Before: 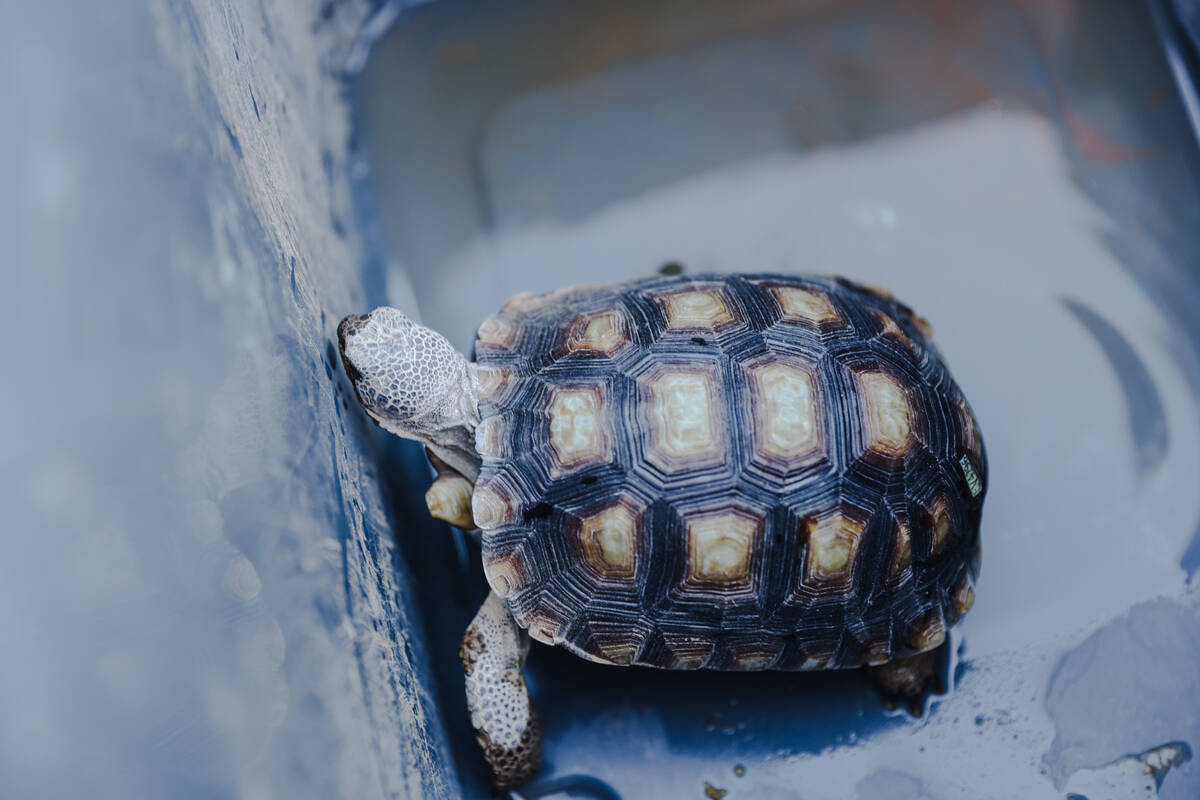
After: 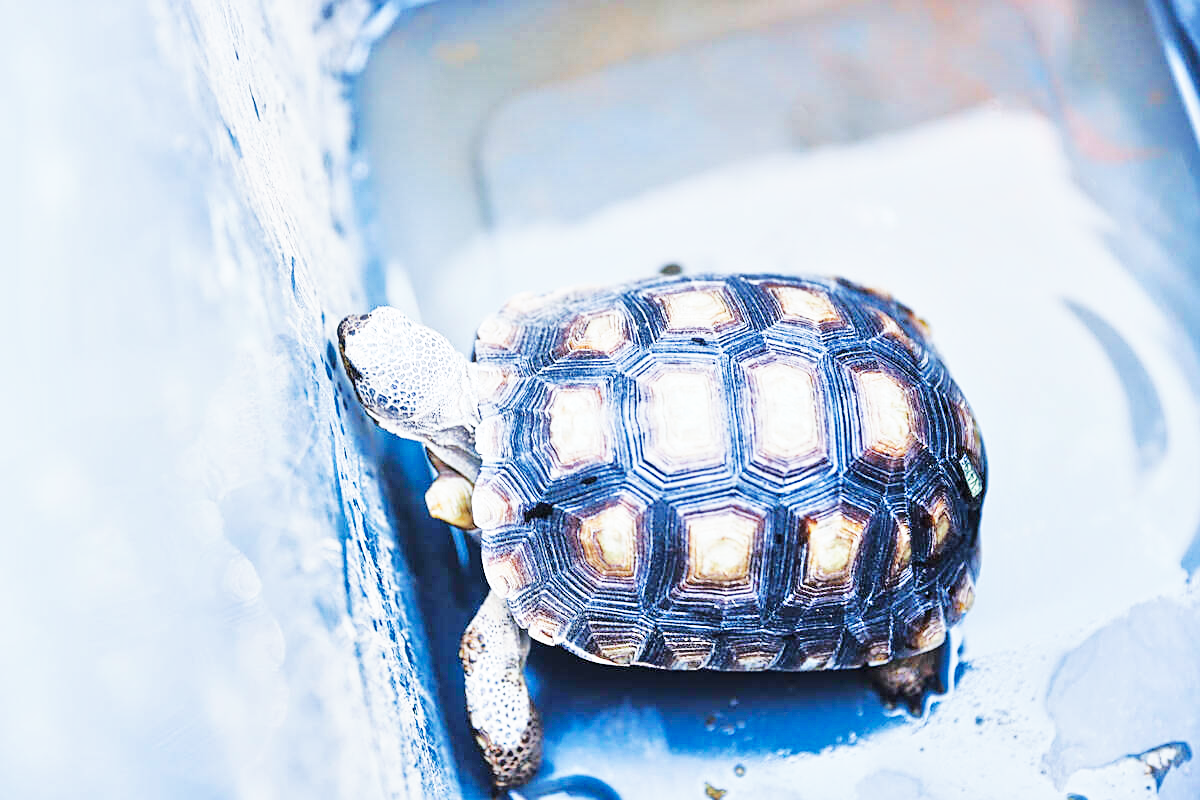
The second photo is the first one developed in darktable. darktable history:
contrast brightness saturation: saturation -0.05
shadows and highlights: radius 331.84, shadows 53.55, highlights -100, compress 94.63%, highlights color adjustment 73.23%, soften with gaussian
tone equalizer: -8 EV 2 EV, -7 EV 2 EV, -6 EV 2 EV, -5 EV 2 EV, -4 EV 2 EV, -3 EV 1.5 EV, -2 EV 1 EV, -1 EV 0.5 EV
sharpen: on, module defaults
base curve: curves: ch0 [(0, 0) (0.007, 0.004) (0.027, 0.03) (0.046, 0.07) (0.207, 0.54) (0.442, 0.872) (0.673, 0.972) (1, 1)], preserve colors none
